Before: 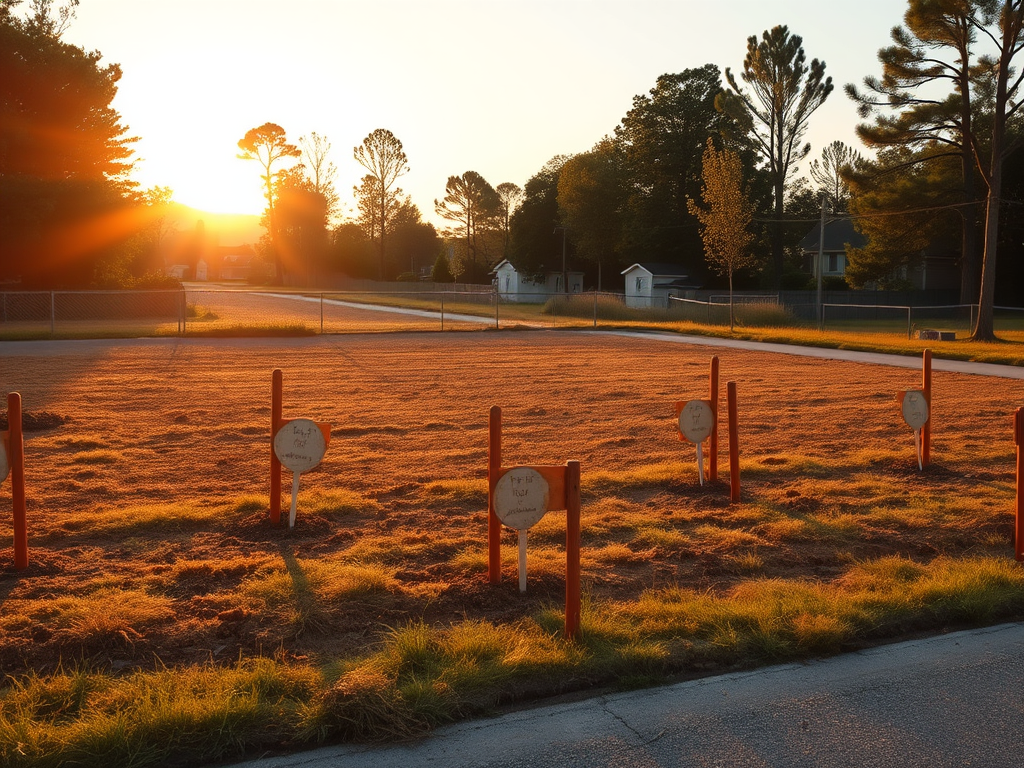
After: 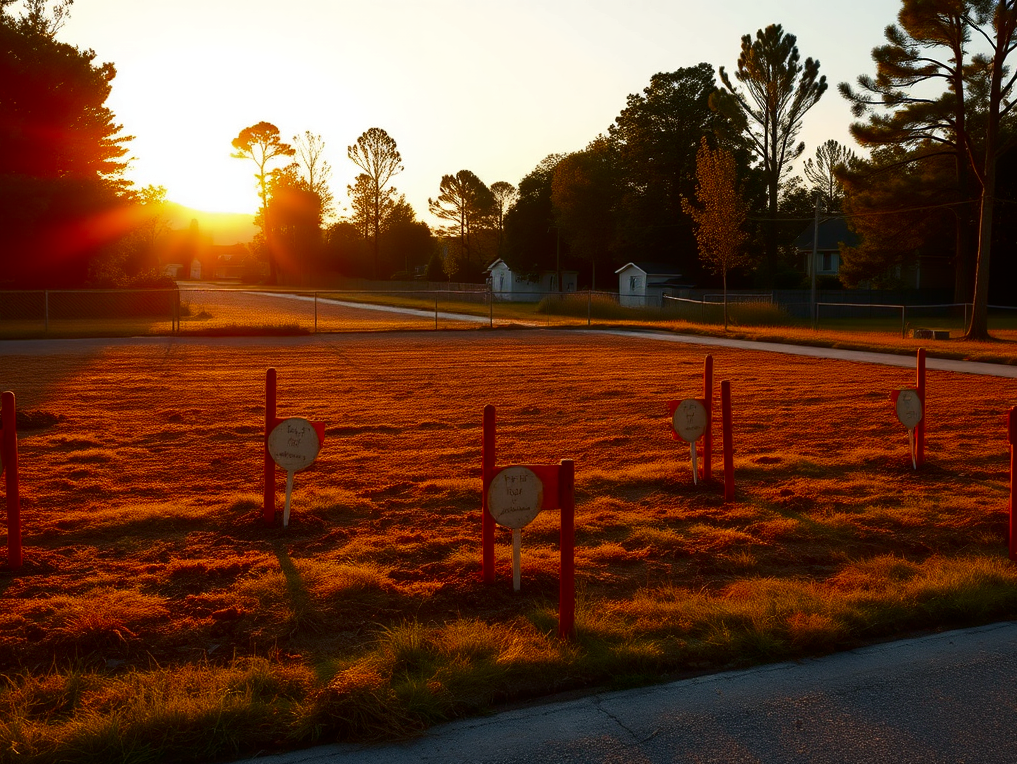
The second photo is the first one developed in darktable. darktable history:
contrast brightness saturation: brightness -0.25, saturation 0.2
crop and rotate: left 0.614%, top 0.179%, bottom 0.309%
